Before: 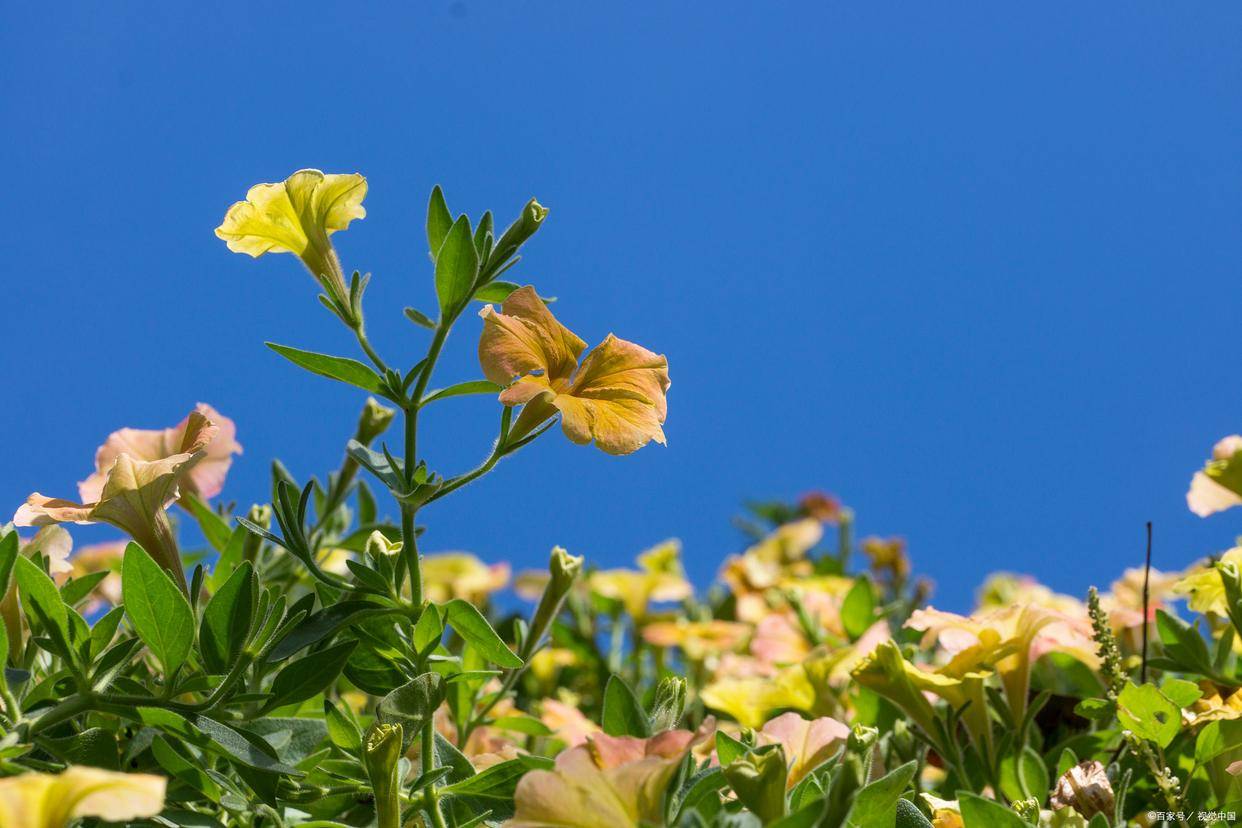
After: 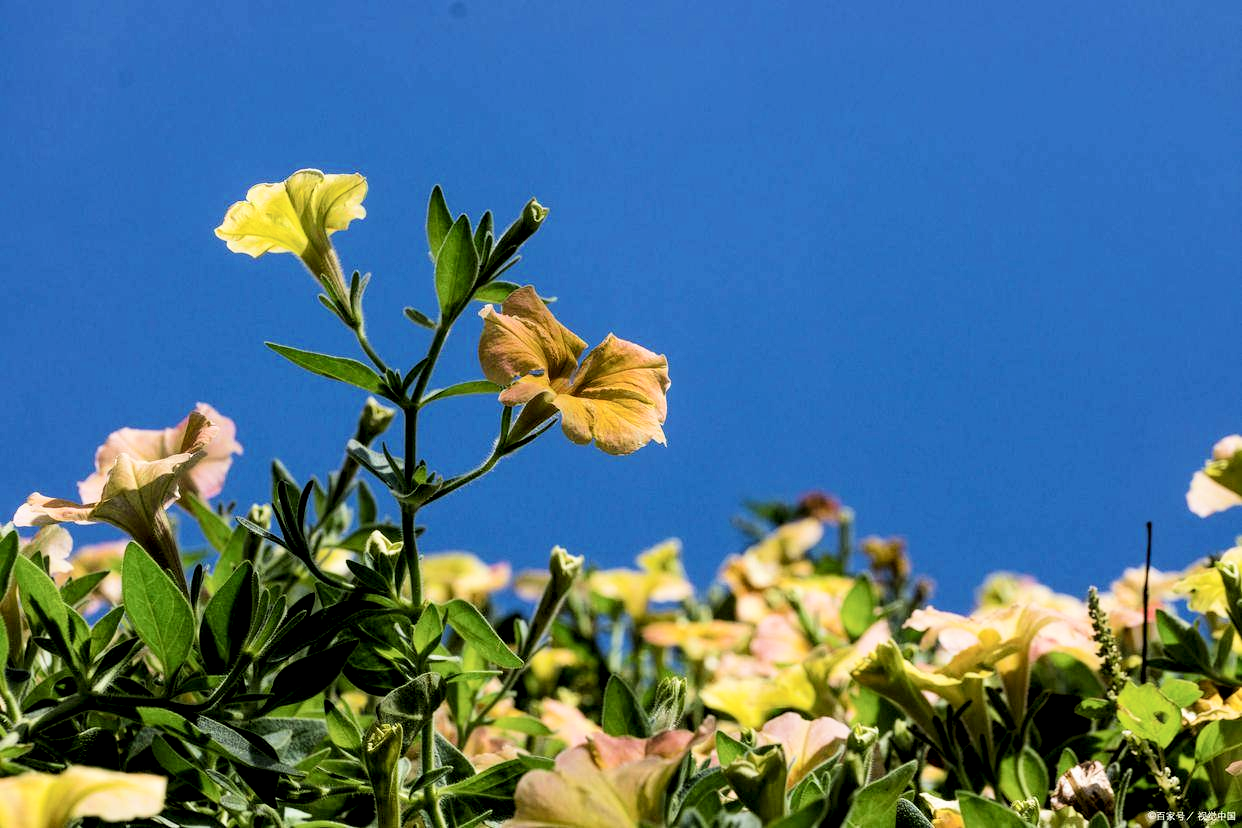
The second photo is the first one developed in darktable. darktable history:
local contrast: highlights 130%, shadows 136%, detail 139%, midtone range 0.259
filmic rgb: black relative exposure -5.1 EV, white relative exposure 3.97 EV, hardness 2.89, contrast 1.392, highlights saturation mix -30.75%
